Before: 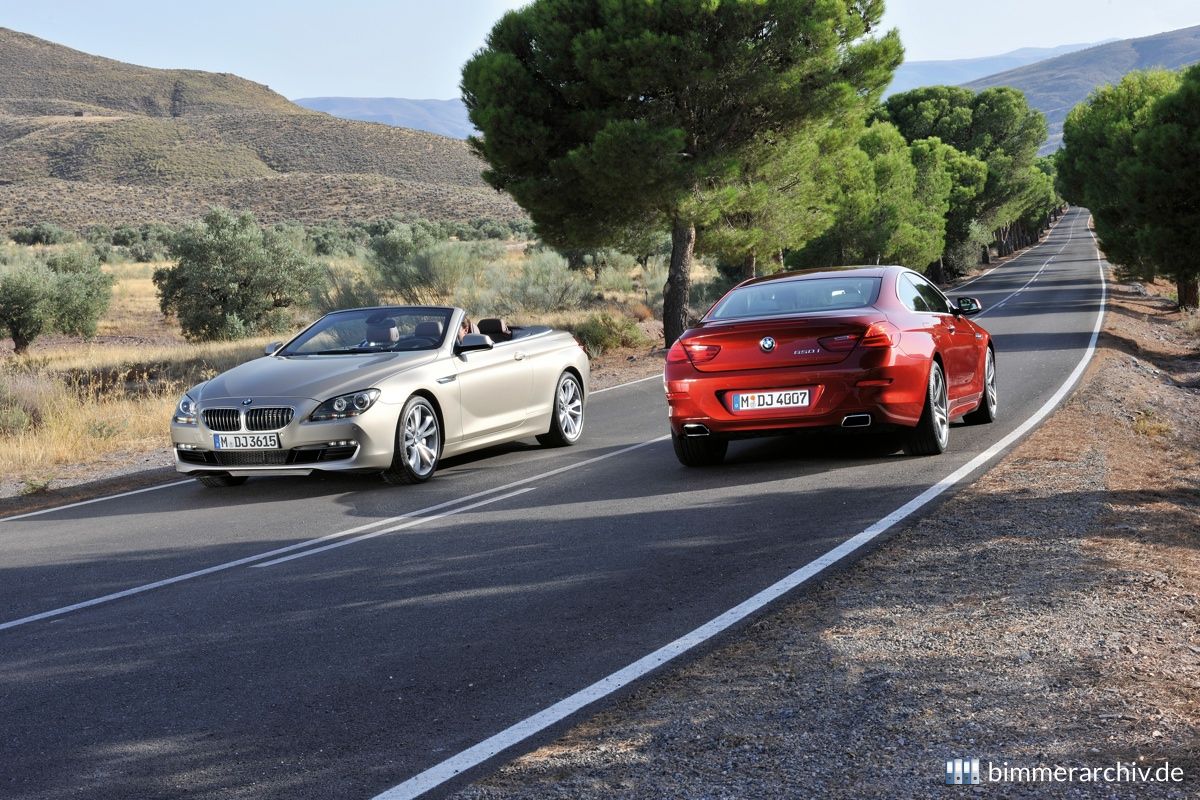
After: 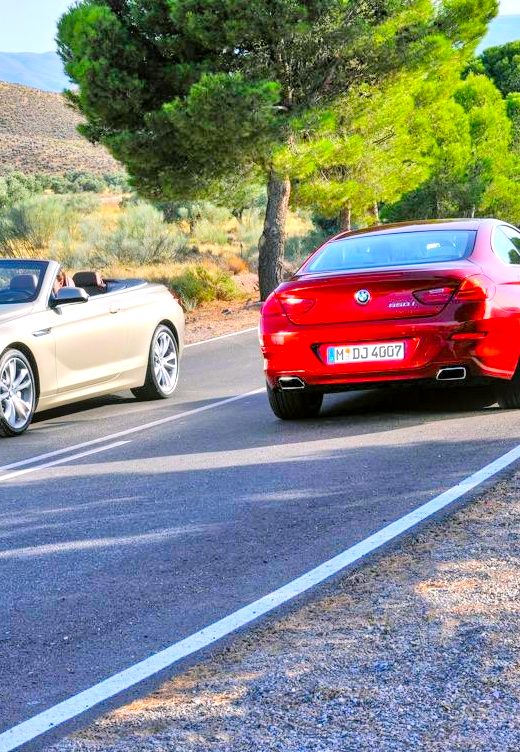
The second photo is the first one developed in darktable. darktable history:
contrast brightness saturation: contrast 0.202, brightness 0.166, saturation 0.225
color balance rgb: shadows lift › luminance -7.624%, shadows lift › chroma 2.244%, shadows lift › hue 199.63°, linear chroma grading › global chroma 14.548%, perceptual saturation grading › global saturation 29.987%, perceptual brilliance grading › mid-tones 10.11%, perceptual brilliance grading › shadows 14.583%, global vibrance 14.537%
crop: left 33.823%, top 5.929%, right 22.805%
color correction: highlights a* 3.04, highlights b* -1.45, shadows a* -0.055, shadows b* 2.2, saturation 0.98
local contrast: on, module defaults
exposure: exposure 0.293 EV, compensate exposure bias true, compensate highlight preservation false
shadows and highlights: shadows 43.61, white point adjustment -1.55, shadows color adjustment 99.15%, highlights color adjustment 0.051%, soften with gaussian
tone equalizer: -7 EV 0.148 EV, -6 EV 0.611 EV, -5 EV 1.17 EV, -4 EV 1.33 EV, -3 EV 1.16 EV, -2 EV 0.6 EV, -1 EV 0.154 EV
